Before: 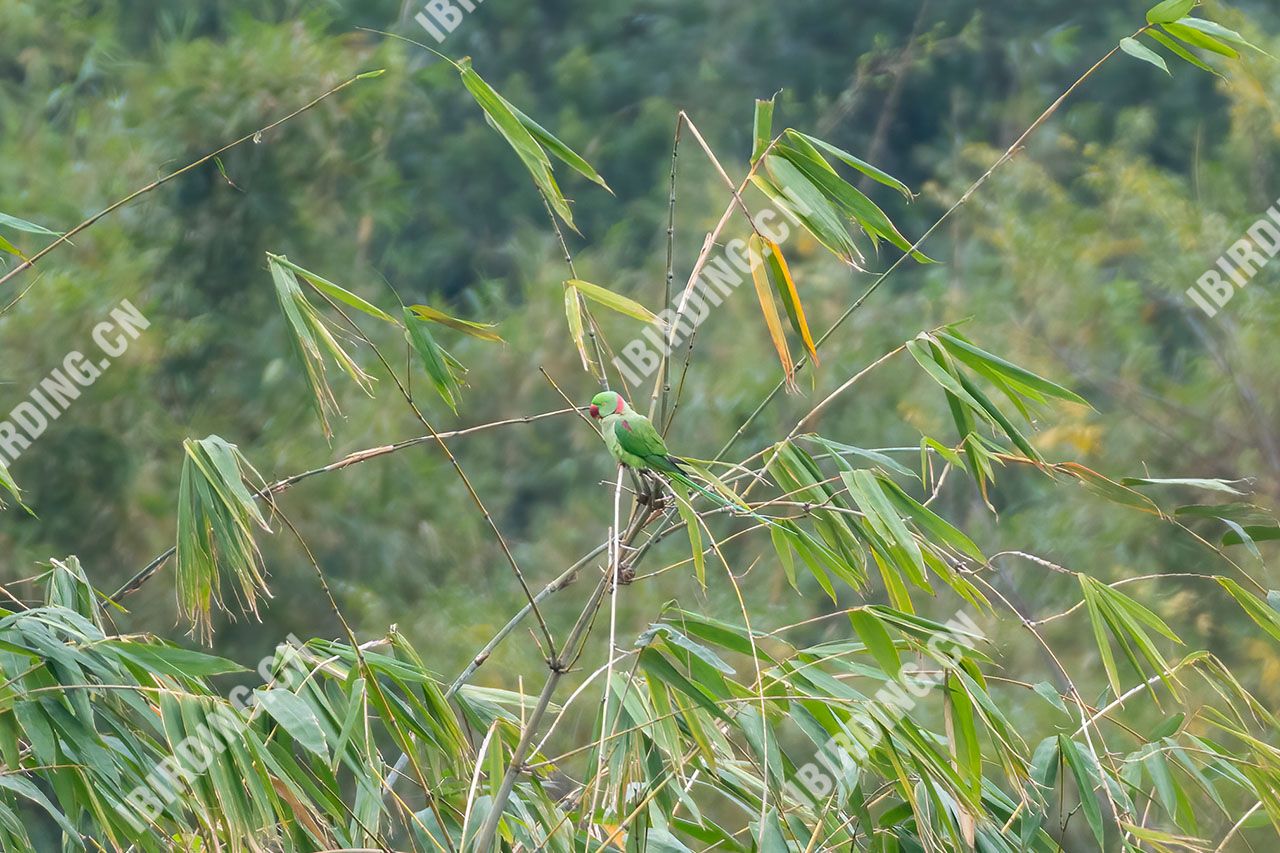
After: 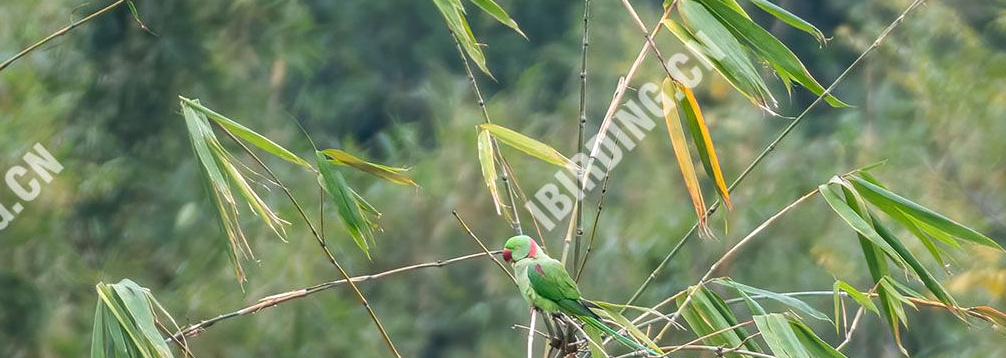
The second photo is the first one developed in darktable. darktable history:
crop: left 6.839%, top 18.364%, right 14.491%, bottom 39.629%
local contrast: on, module defaults
